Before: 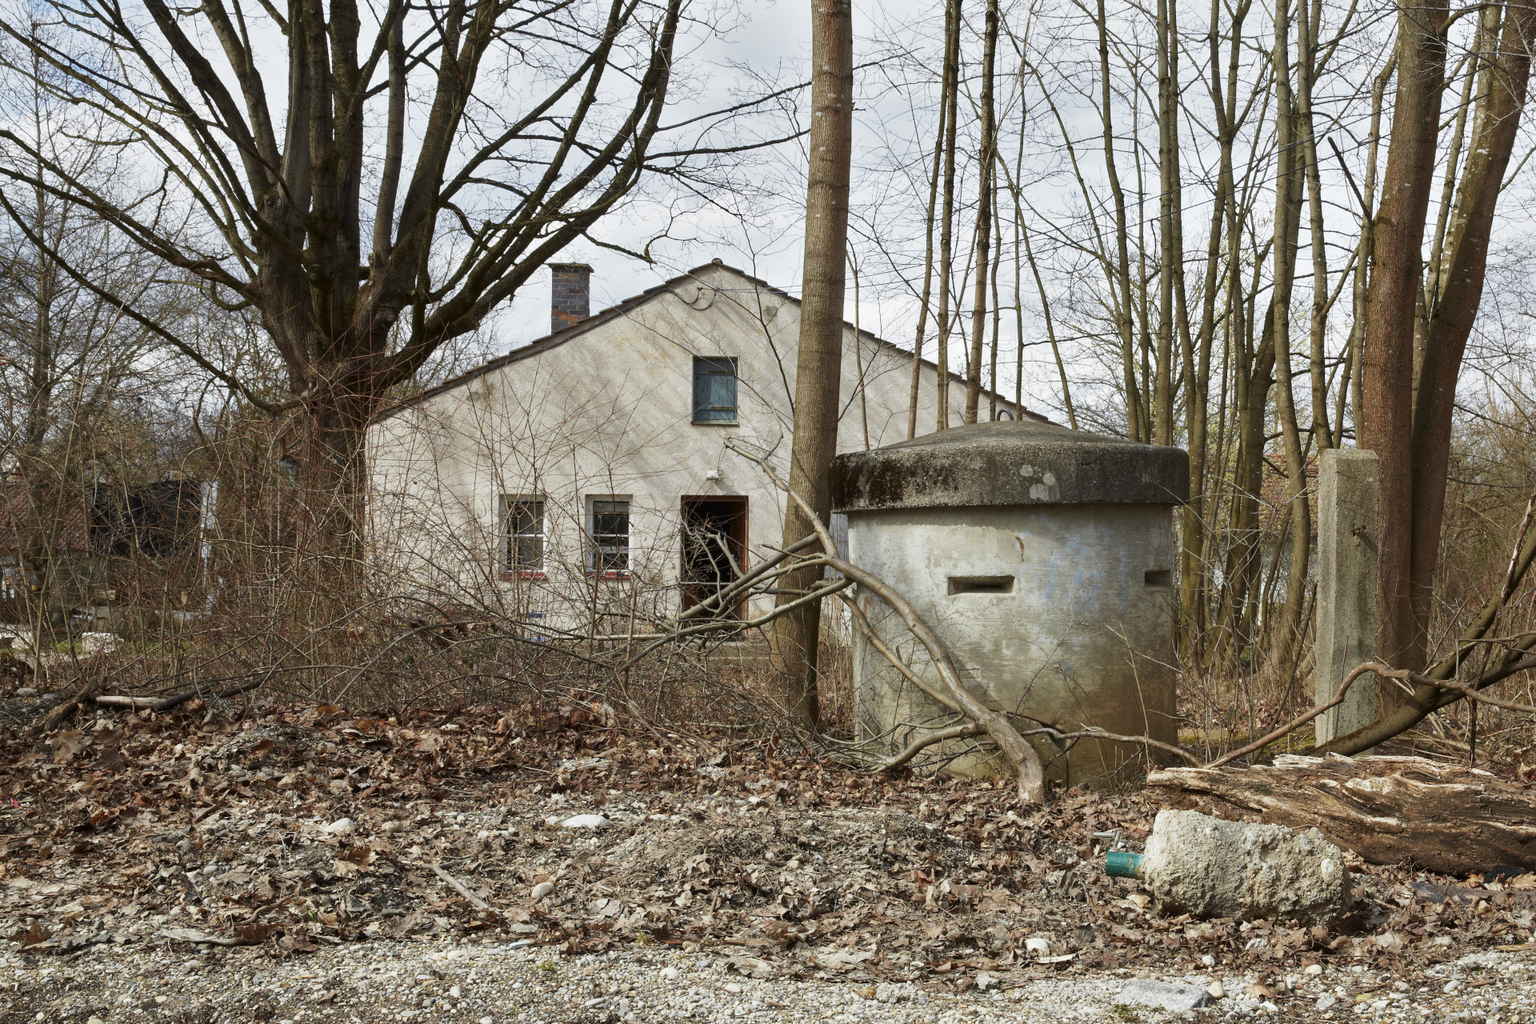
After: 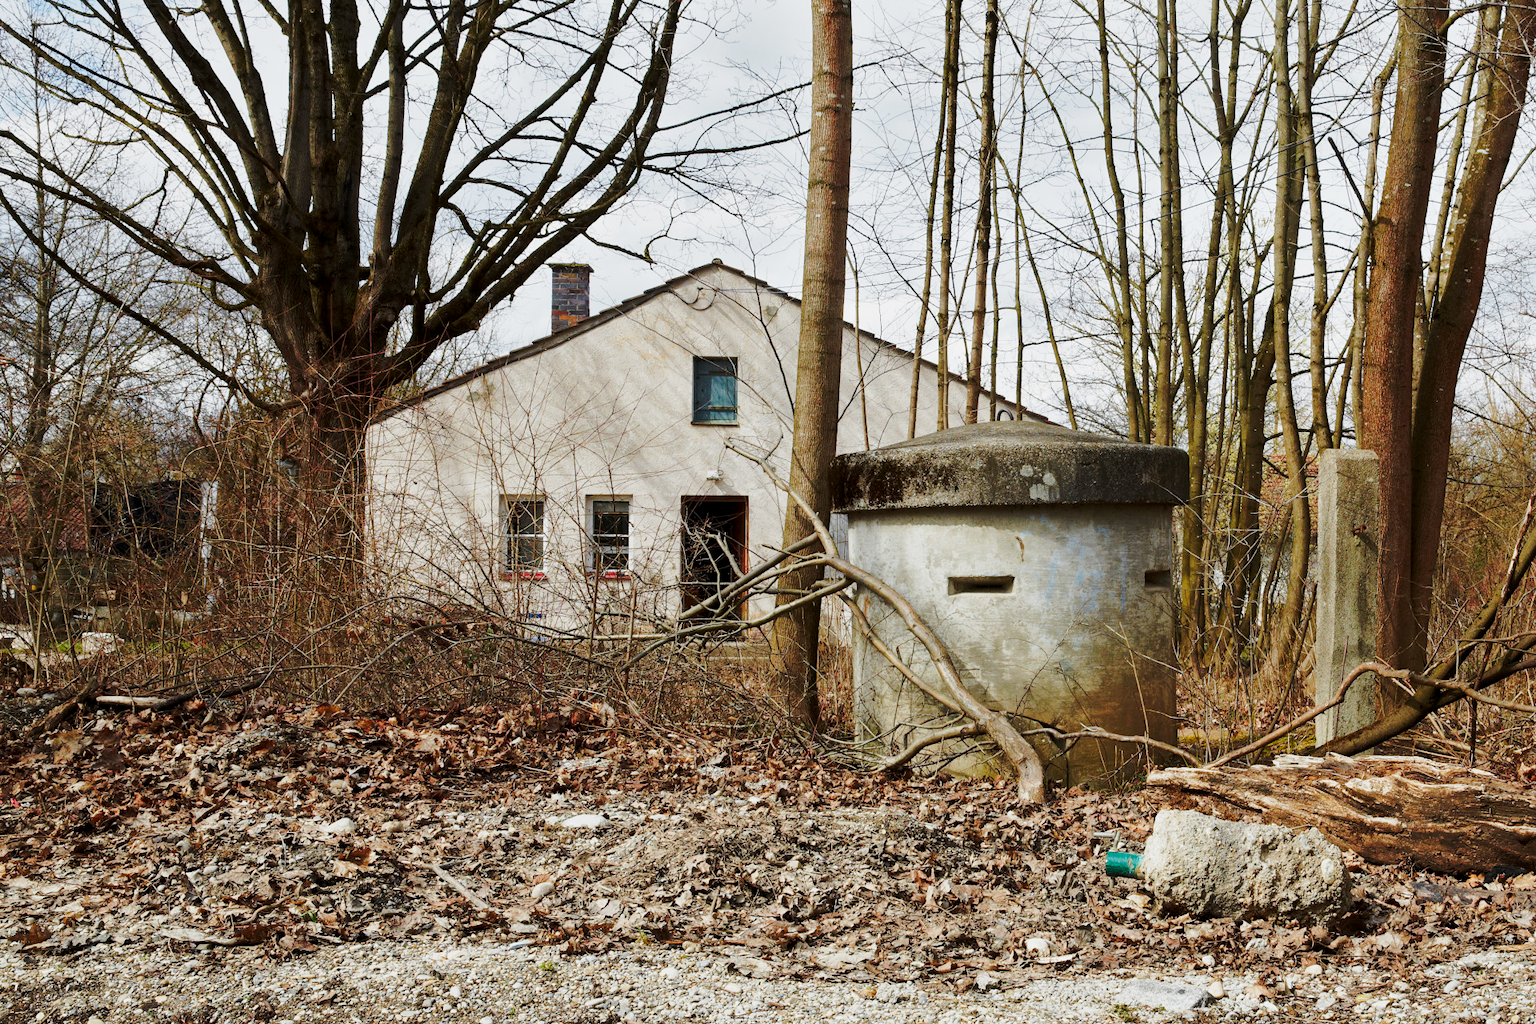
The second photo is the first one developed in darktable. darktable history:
tone curve: curves: ch0 [(0.017, 0) (0.107, 0.071) (0.295, 0.264) (0.447, 0.507) (0.54, 0.618) (0.733, 0.791) (0.879, 0.898) (1, 0.97)]; ch1 [(0, 0) (0.393, 0.415) (0.447, 0.448) (0.485, 0.497) (0.523, 0.515) (0.544, 0.55) (0.59, 0.609) (0.686, 0.686) (1, 1)]; ch2 [(0, 0) (0.369, 0.388) (0.449, 0.431) (0.499, 0.5) (0.521, 0.505) (0.53, 0.538) (0.579, 0.601) (0.669, 0.733) (1, 1)], preserve colors none
